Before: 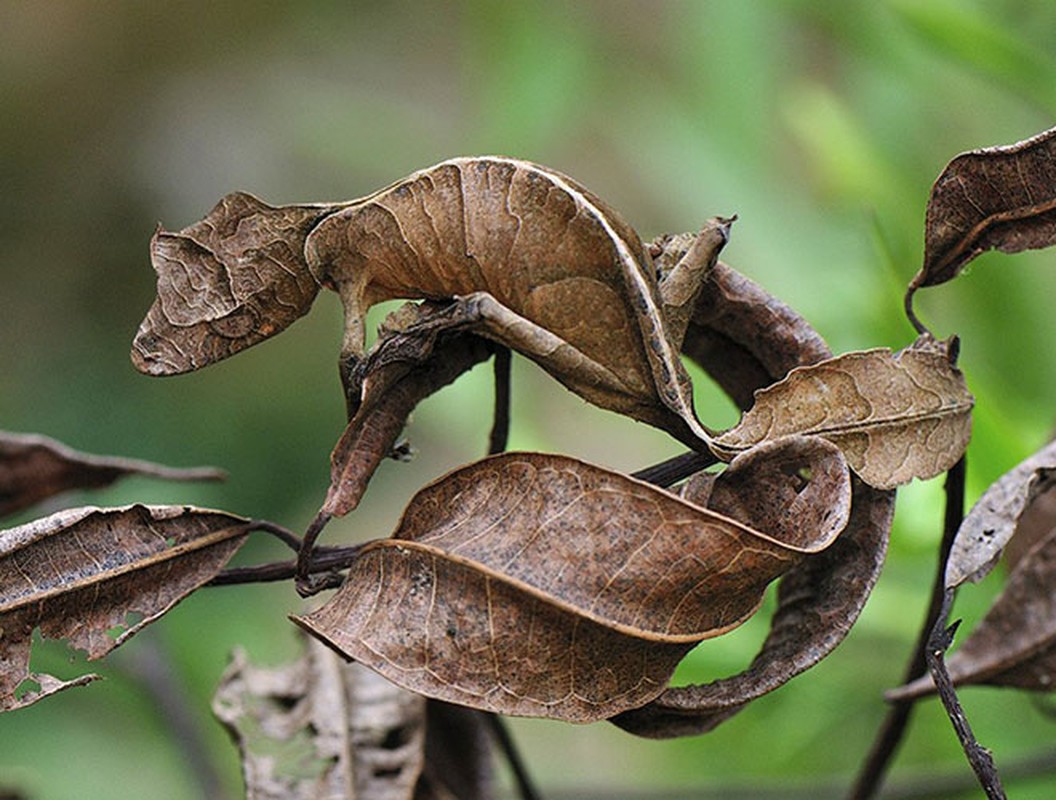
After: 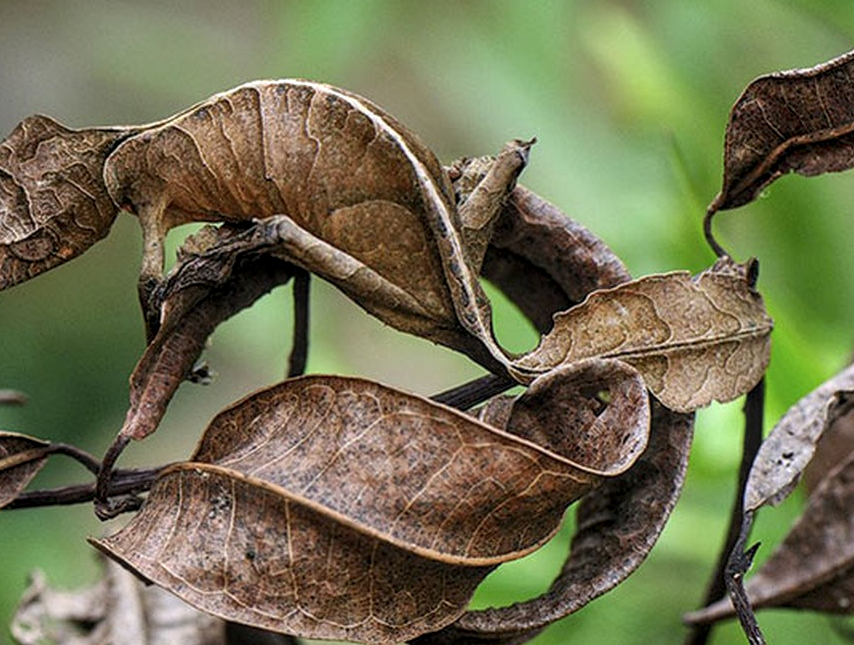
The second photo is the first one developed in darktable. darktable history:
crop: left 19.051%, top 9.673%, right 0%, bottom 9.662%
local contrast: detail 130%
